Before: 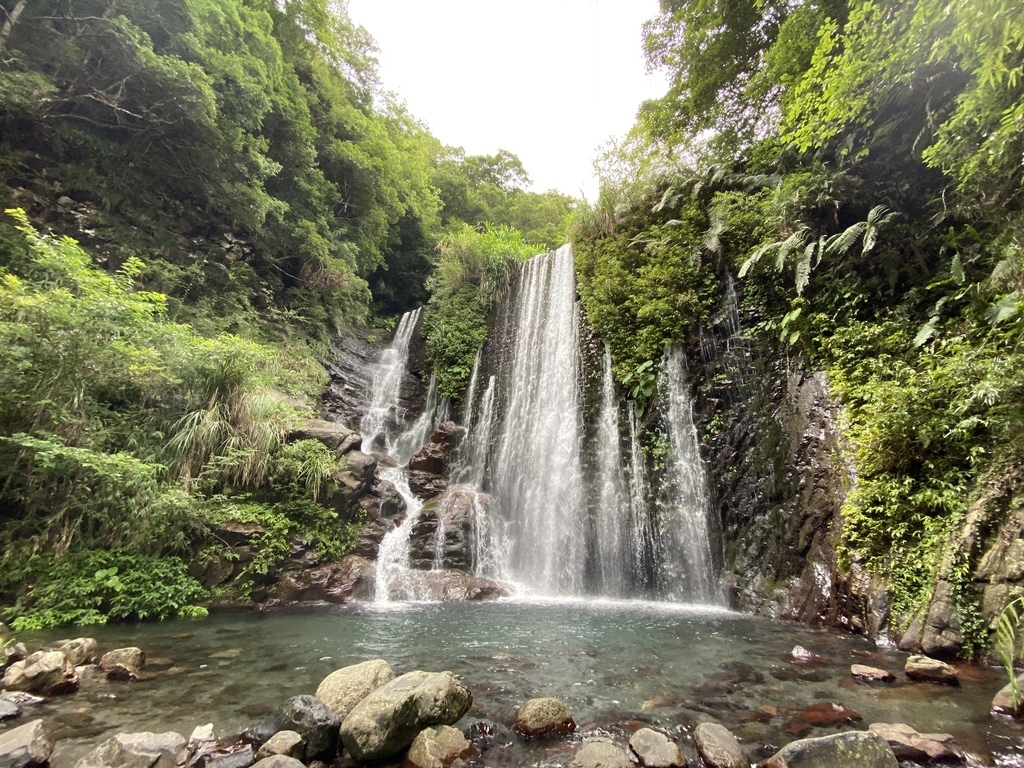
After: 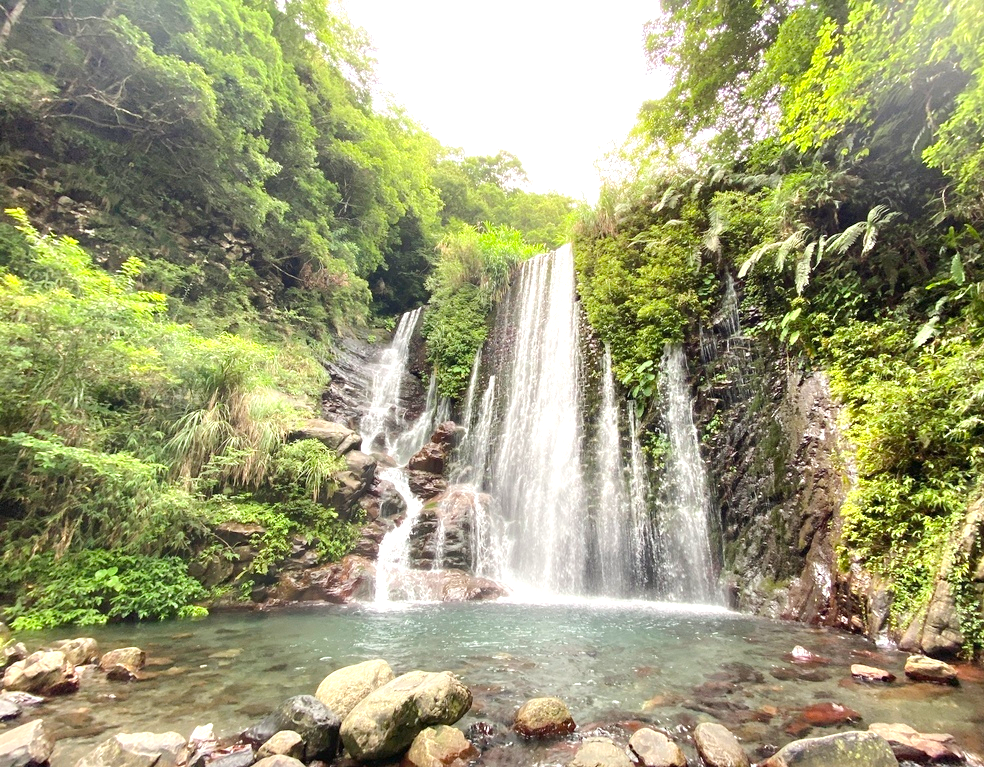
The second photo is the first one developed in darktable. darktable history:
color correction: highlights a* -0.299, highlights b* -0.08
crop: right 3.893%, bottom 0.019%
tone equalizer: -8 EV 0.993 EV, -7 EV 1 EV, -6 EV 0.971 EV, -5 EV 1.02 EV, -4 EV 0.996 EV, -3 EV 0.72 EV, -2 EV 0.505 EV, -1 EV 0.239 EV, edges refinement/feathering 500, mask exposure compensation -1.57 EV, preserve details no
exposure: exposure 0.347 EV, compensate highlight preservation false
